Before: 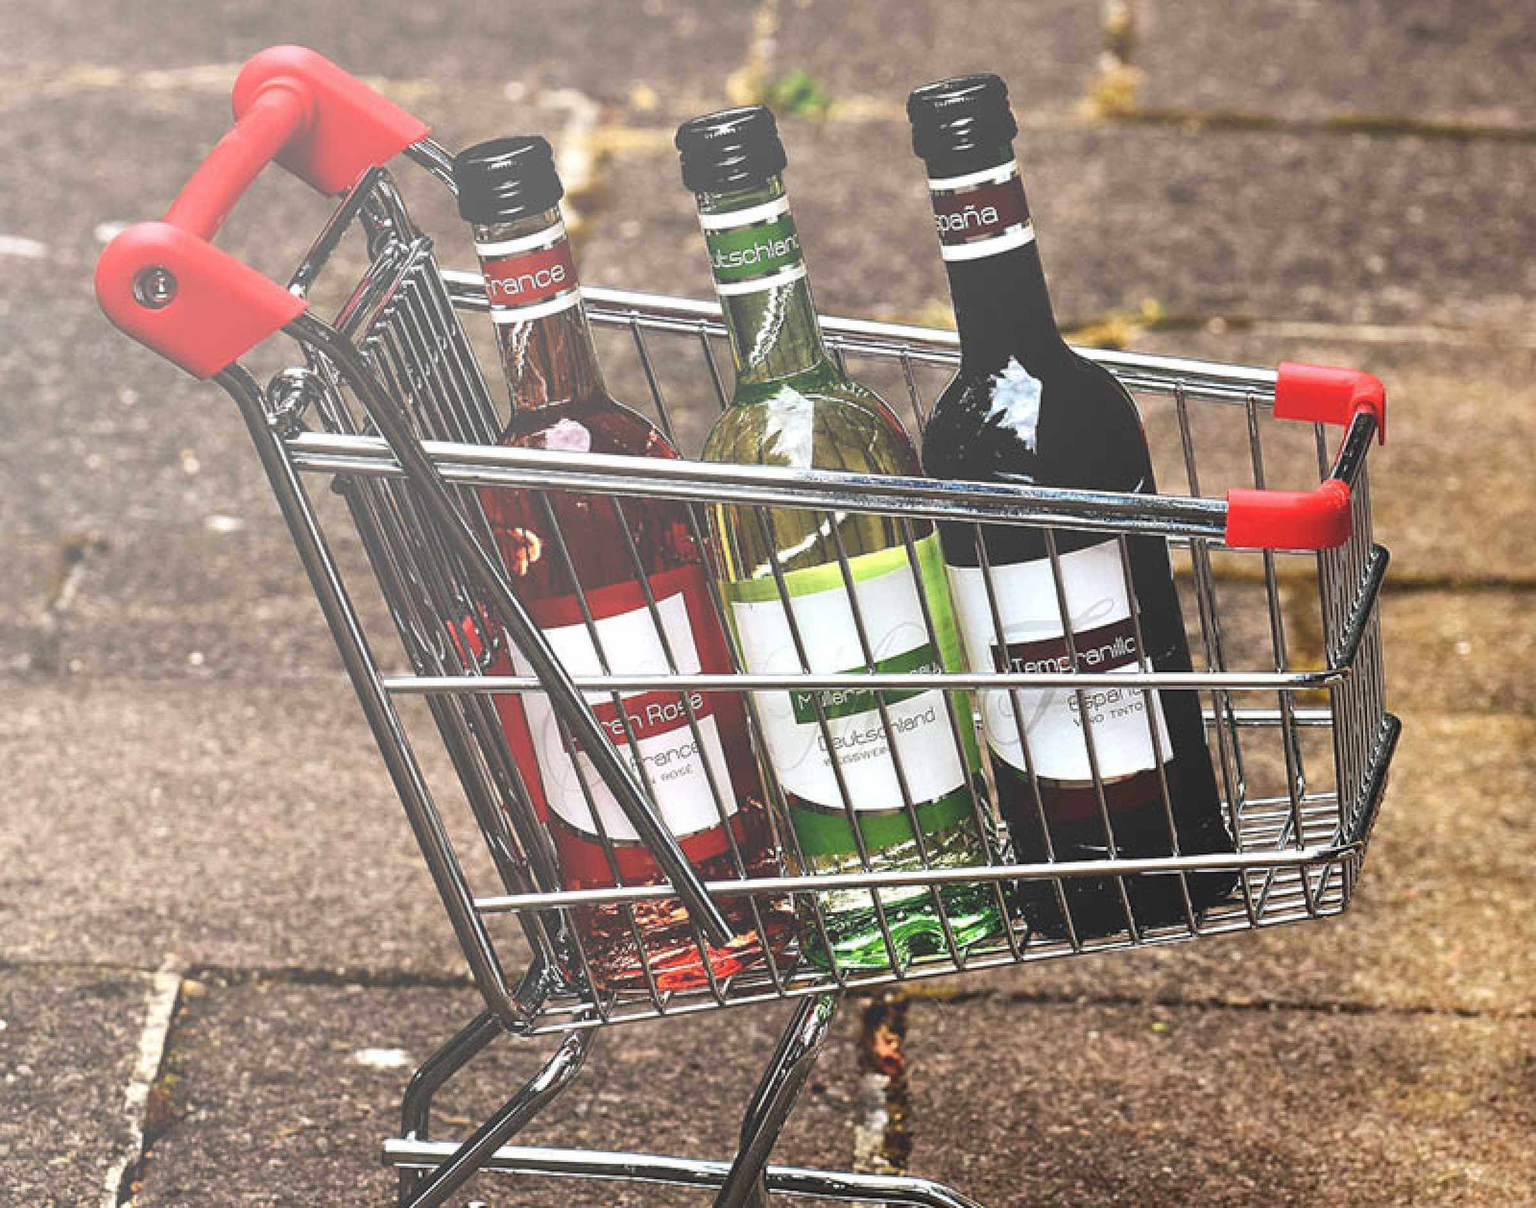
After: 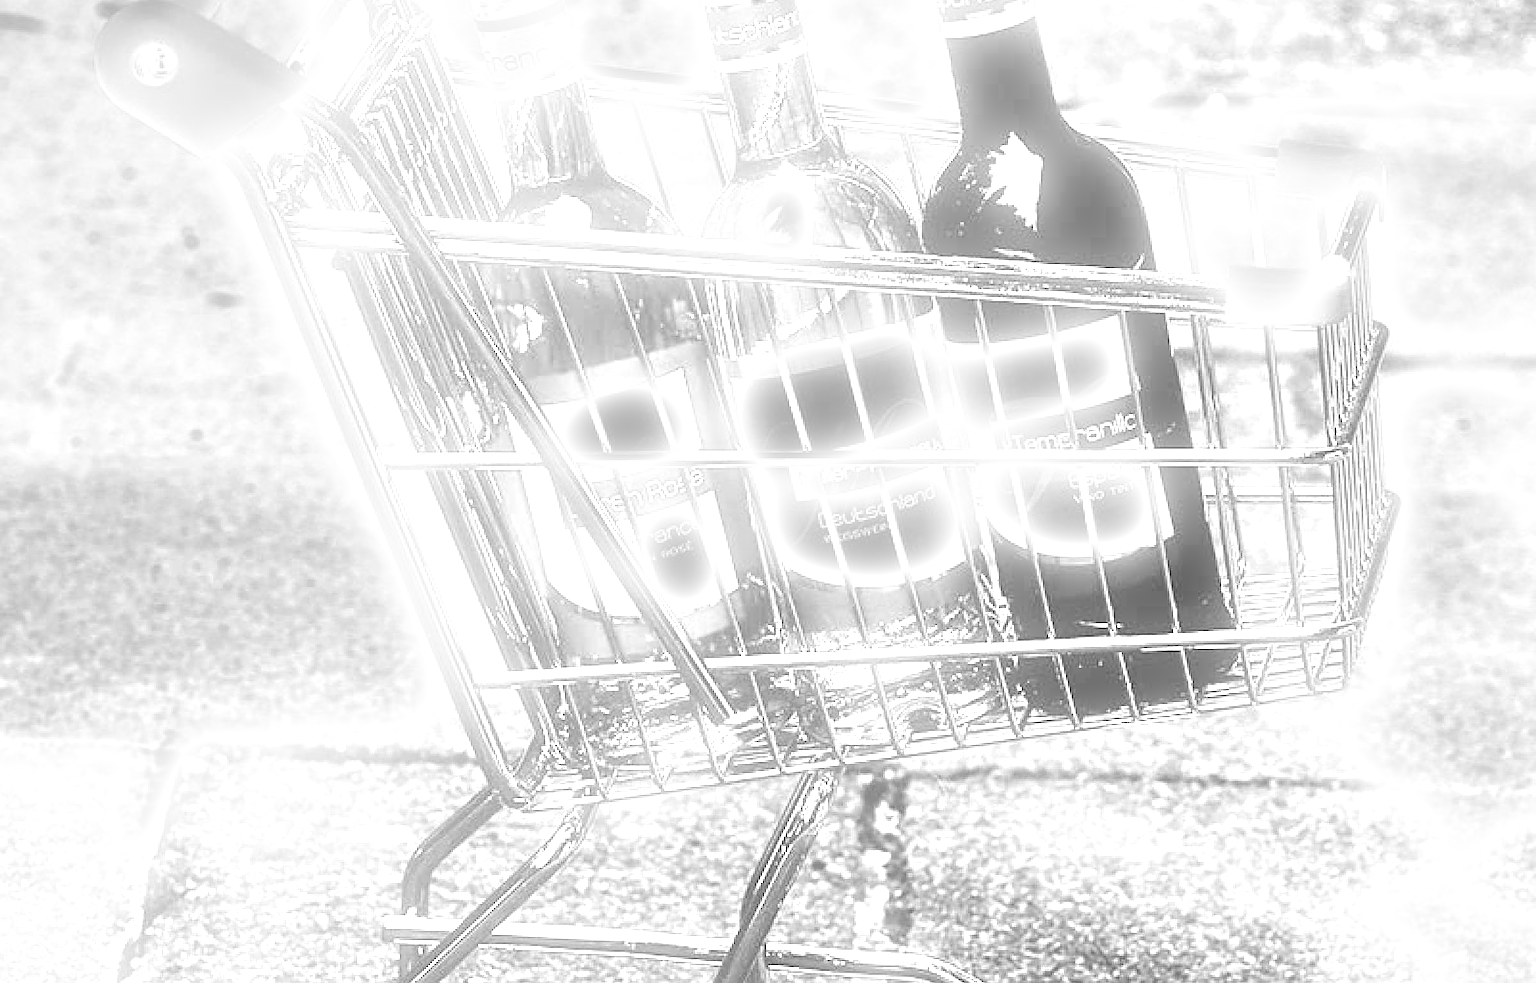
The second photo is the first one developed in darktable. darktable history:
contrast brightness saturation: contrast 0.04, saturation 0.07
crop and rotate: top 18.507%
exposure: exposure 2 EV, compensate exposure bias true, compensate highlight preservation false
white balance: red 1.467, blue 0.684
color calibration: output gray [0.22, 0.42, 0.37, 0], gray › normalize channels true, illuminant same as pipeline (D50), adaptation XYZ, x 0.346, y 0.359, gamut compression 0
sharpen: radius 1.864, amount 0.398, threshold 1.271
bloom: size 9%, threshold 100%, strength 7%
